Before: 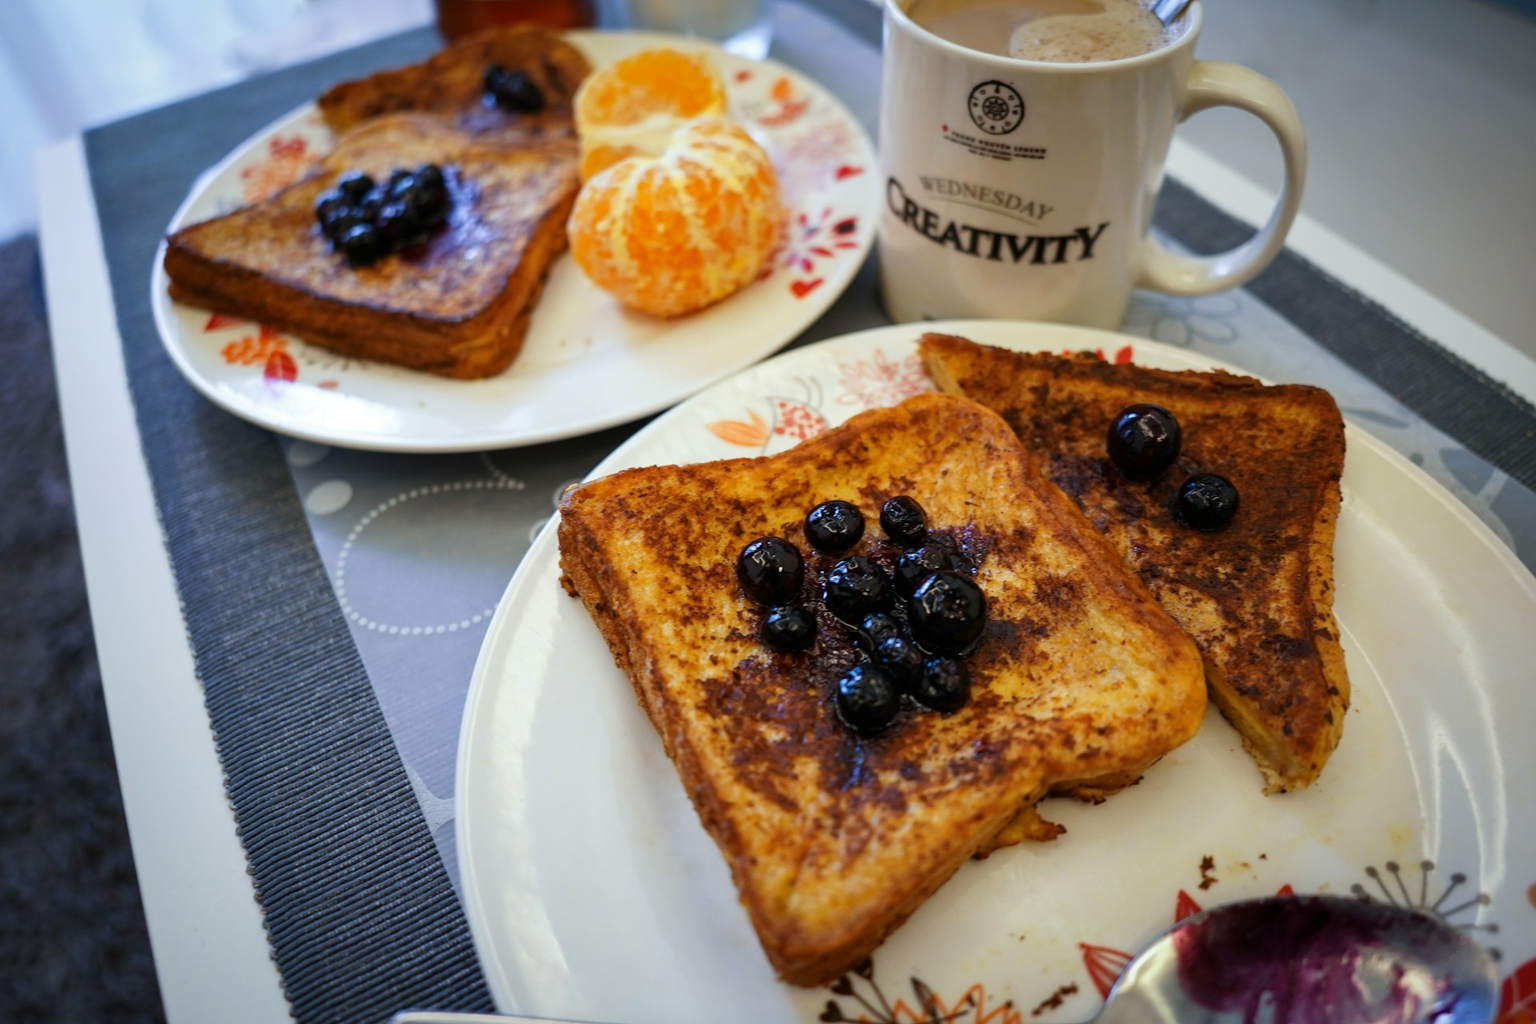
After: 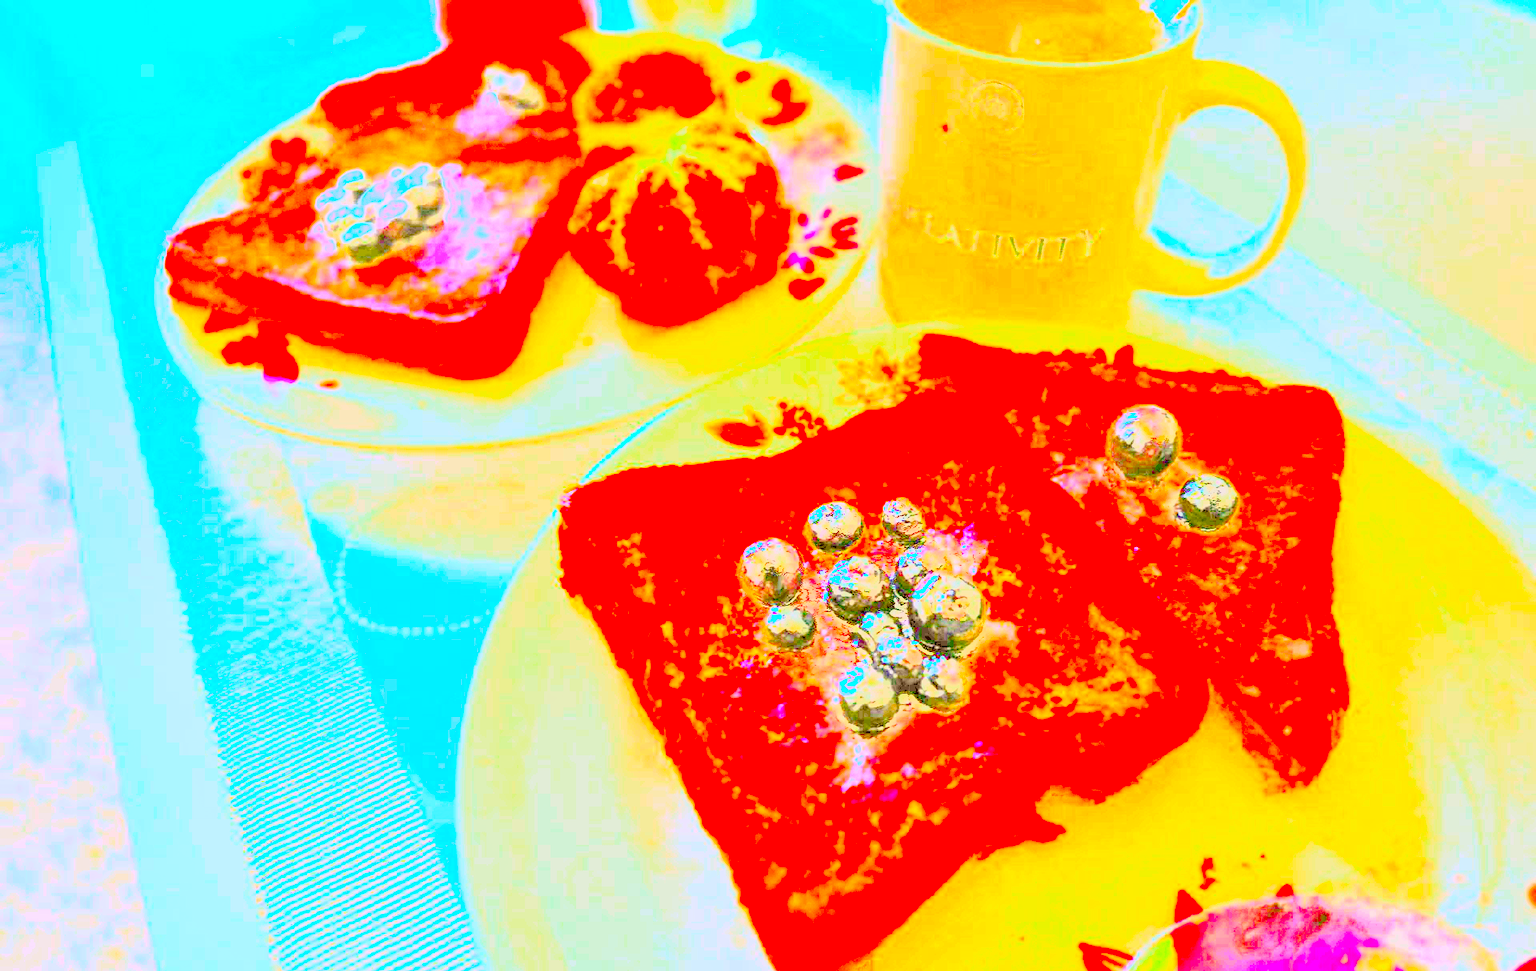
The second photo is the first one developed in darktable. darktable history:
color correction: highlights a* 1.12, highlights b* 24.26, shadows a* 15.58, shadows b* 24.26
tone equalizer: -7 EV 0.18 EV, -6 EV 0.12 EV, -5 EV 0.08 EV, -4 EV 0.04 EV, -2 EV -0.02 EV, -1 EV -0.04 EV, +0 EV -0.06 EV, luminance estimator HSV value / RGB max
lowpass: radius 0.1, contrast 0.85, saturation 1.1, unbound 0
crop and rotate: top 0%, bottom 5.097%
exposure: exposure 8 EV, compensate highlight preservation false
